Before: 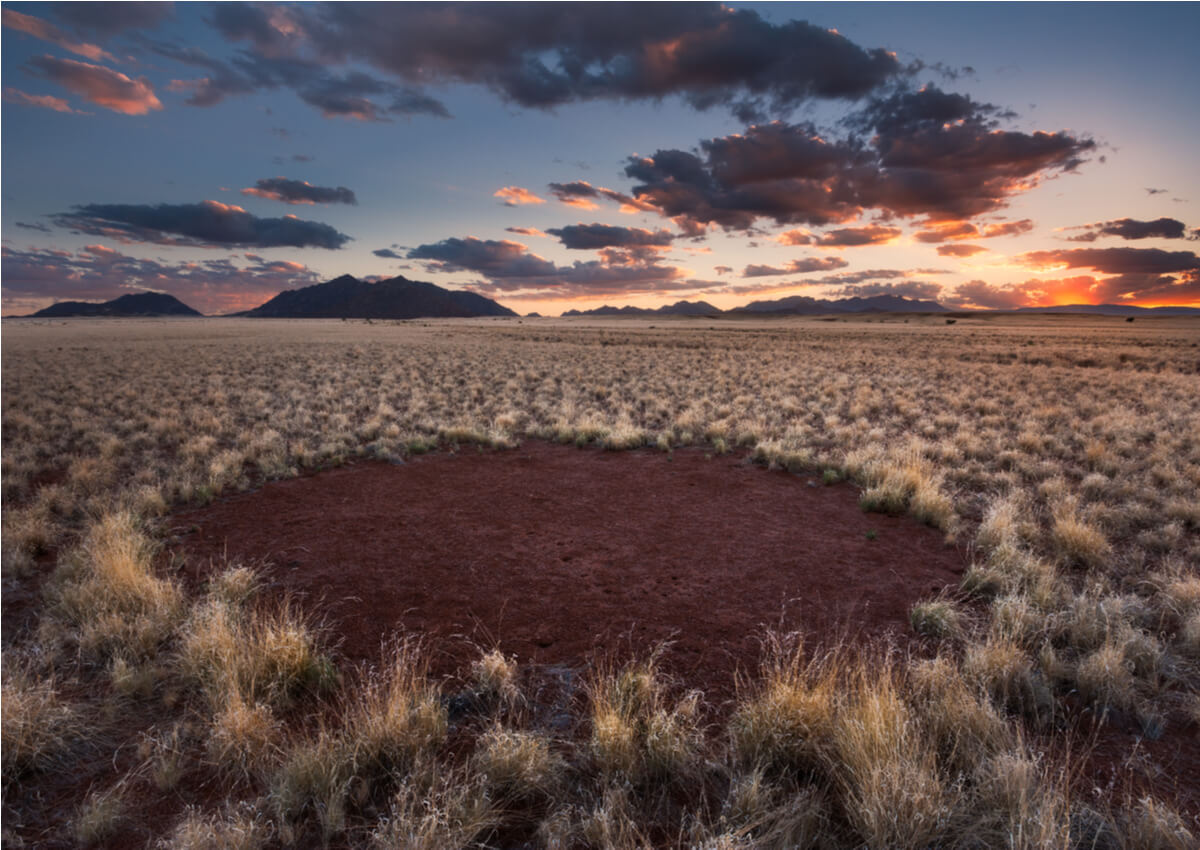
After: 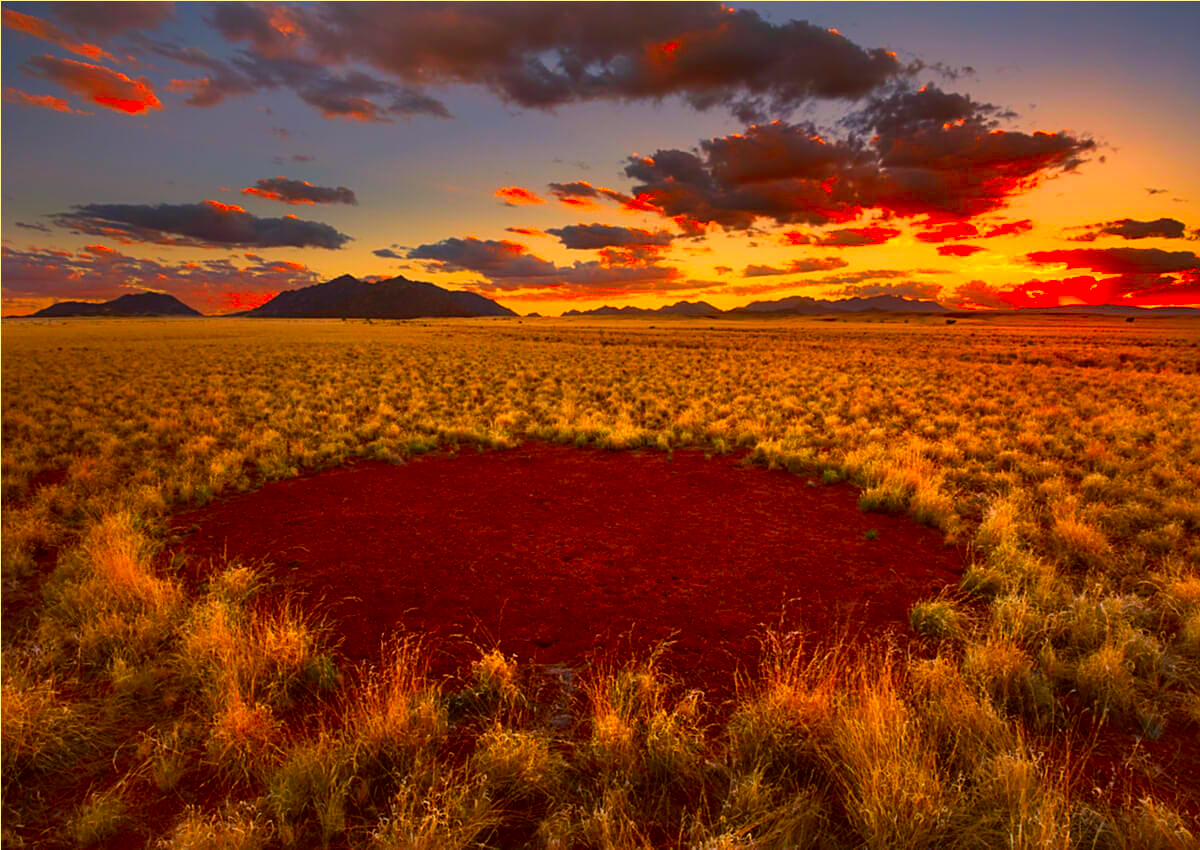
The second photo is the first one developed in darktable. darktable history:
contrast brightness saturation: saturation 0.5
color correction: highlights a* 10.44, highlights b* 30.04, shadows a* 2.73, shadows b* 17.51, saturation 1.72
sharpen: on, module defaults
